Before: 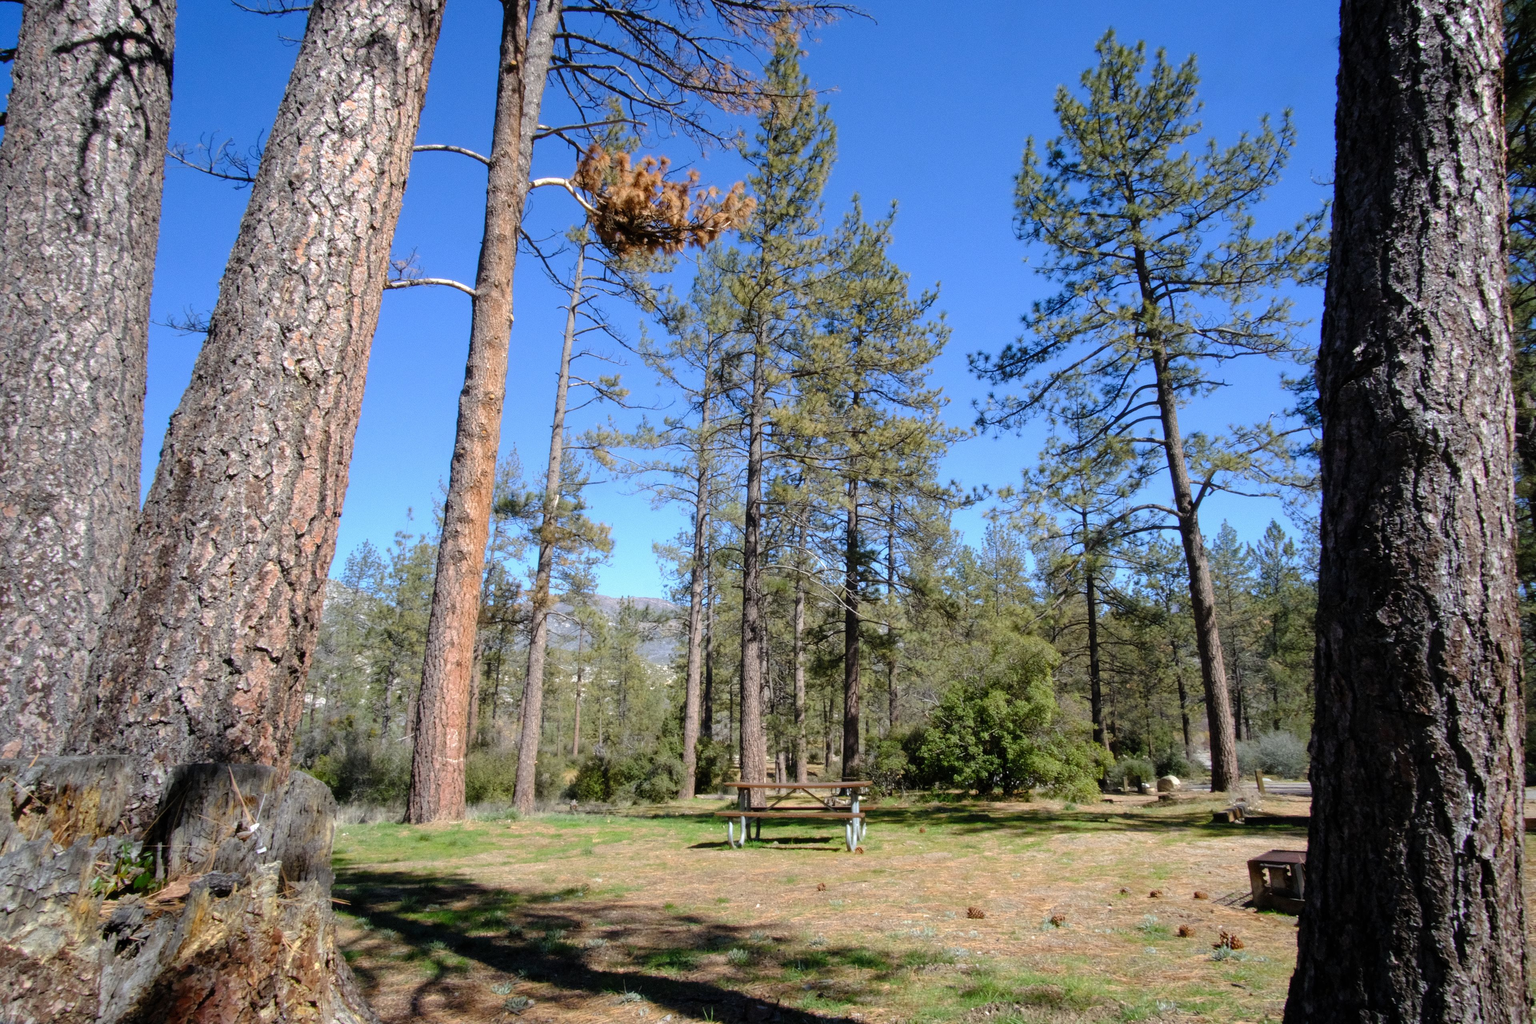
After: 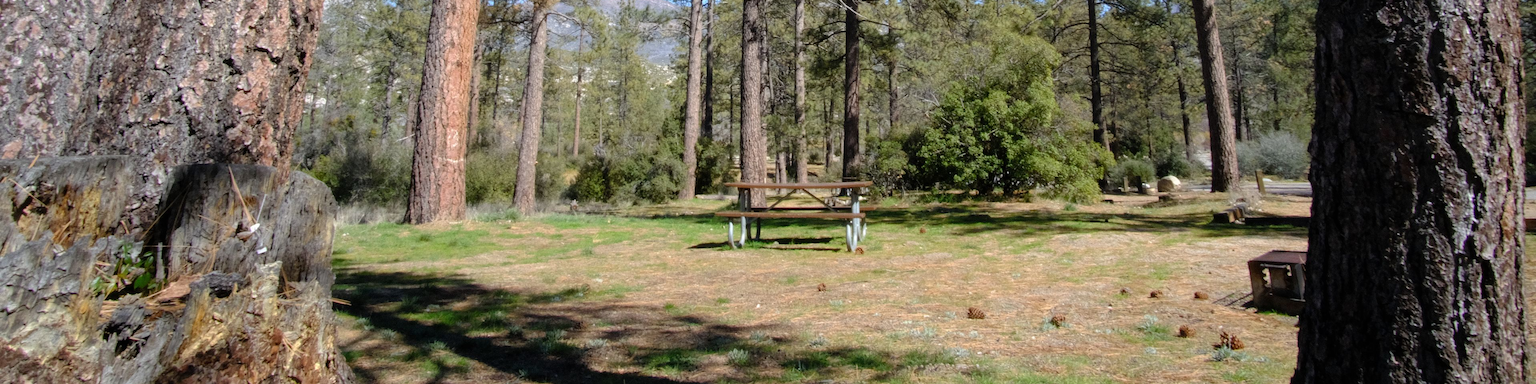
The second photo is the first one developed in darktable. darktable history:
crop and rotate: top 58.601%, bottom 3.879%
